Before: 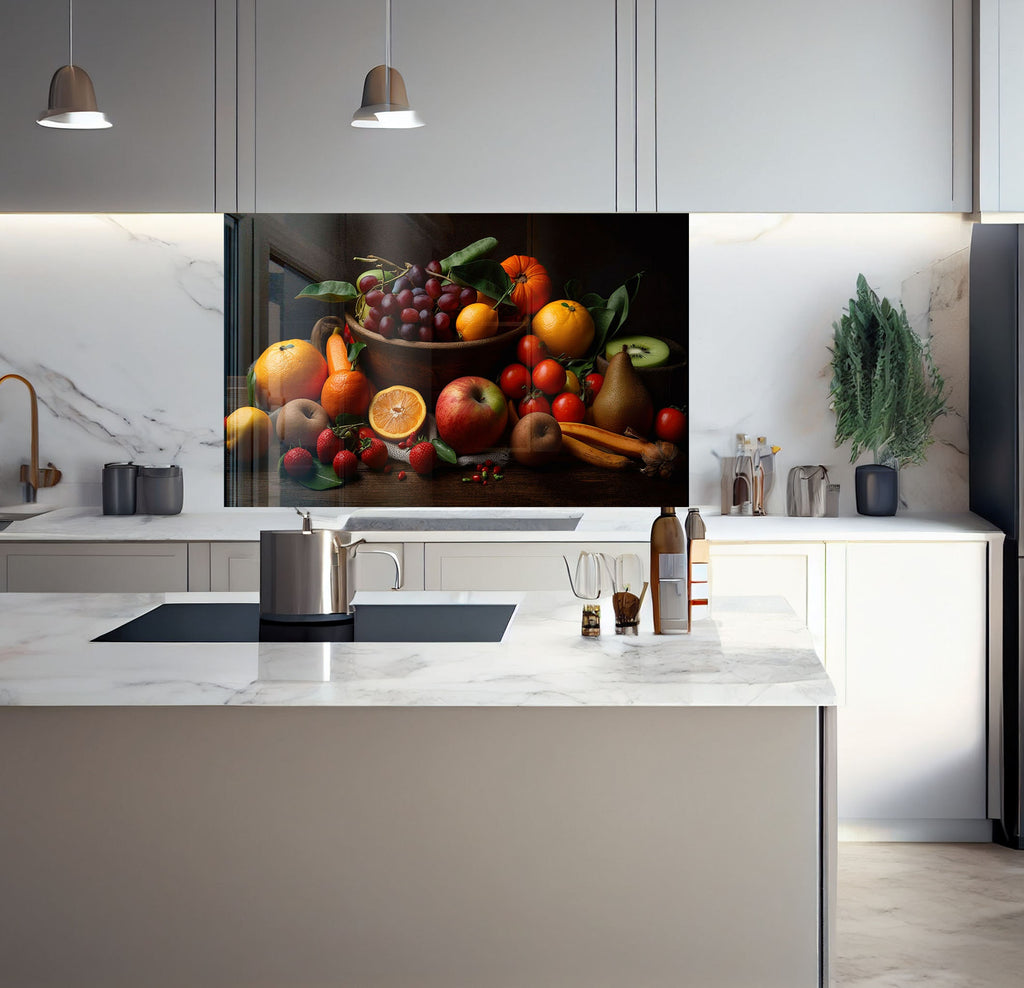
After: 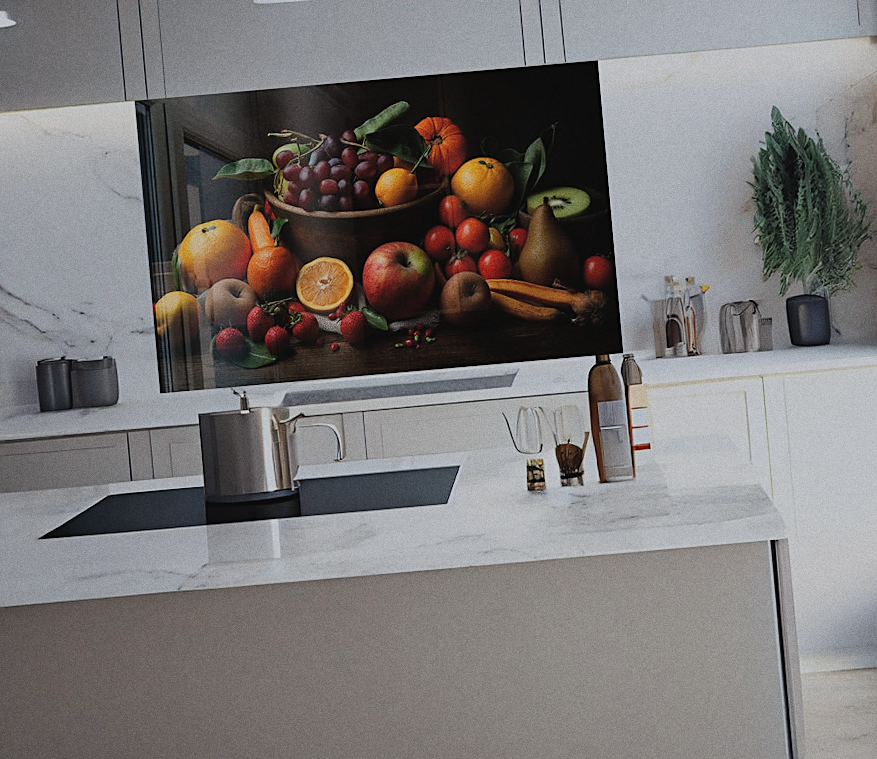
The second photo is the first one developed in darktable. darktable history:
white balance: red 0.983, blue 1.036
rotate and perspective: rotation -4.98°, automatic cropping off
grain: coarseness 0.09 ISO
filmic rgb: black relative exposure -7.65 EV, white relative exposure 4.56 EV, hardness 3.61
sharpen: on, module defaults
crop: left 9.712%, top 16.928%, right 10.845%, bottom 12.332%
exposure: black level correction -0.015, exposure -0.5 EV, compensate highlight preservation false
